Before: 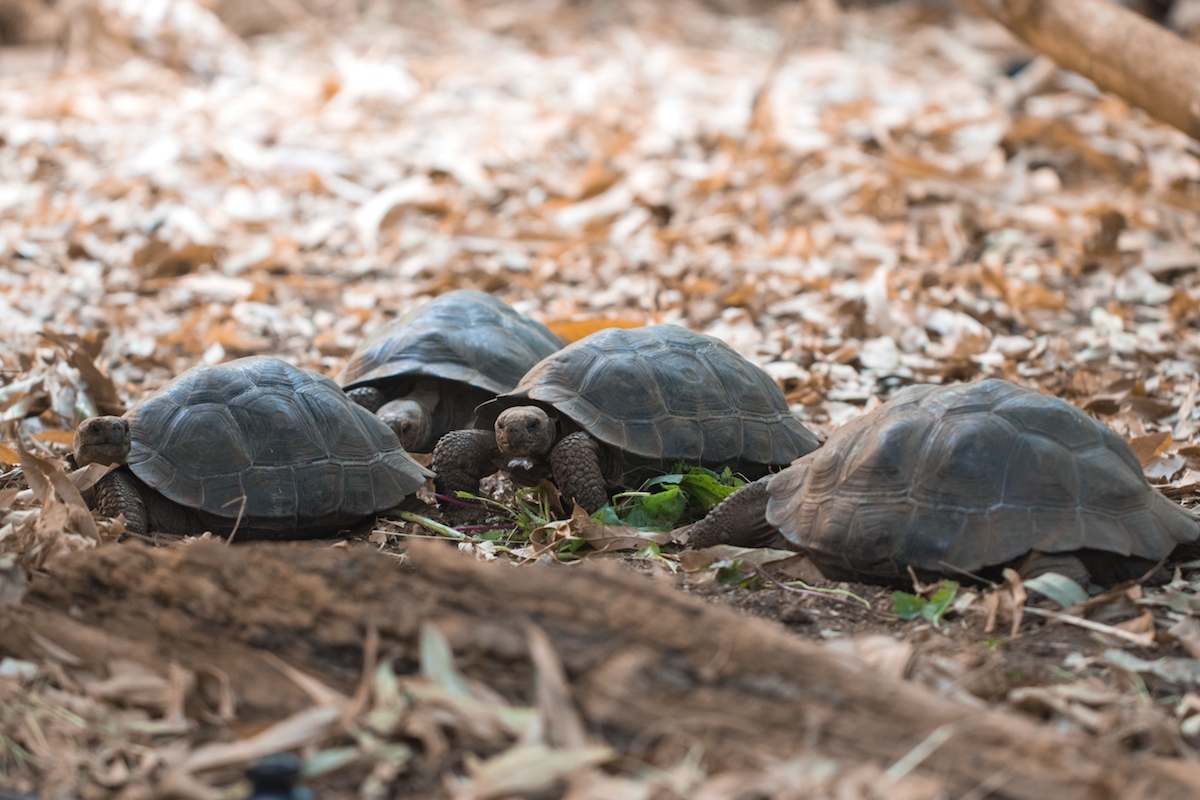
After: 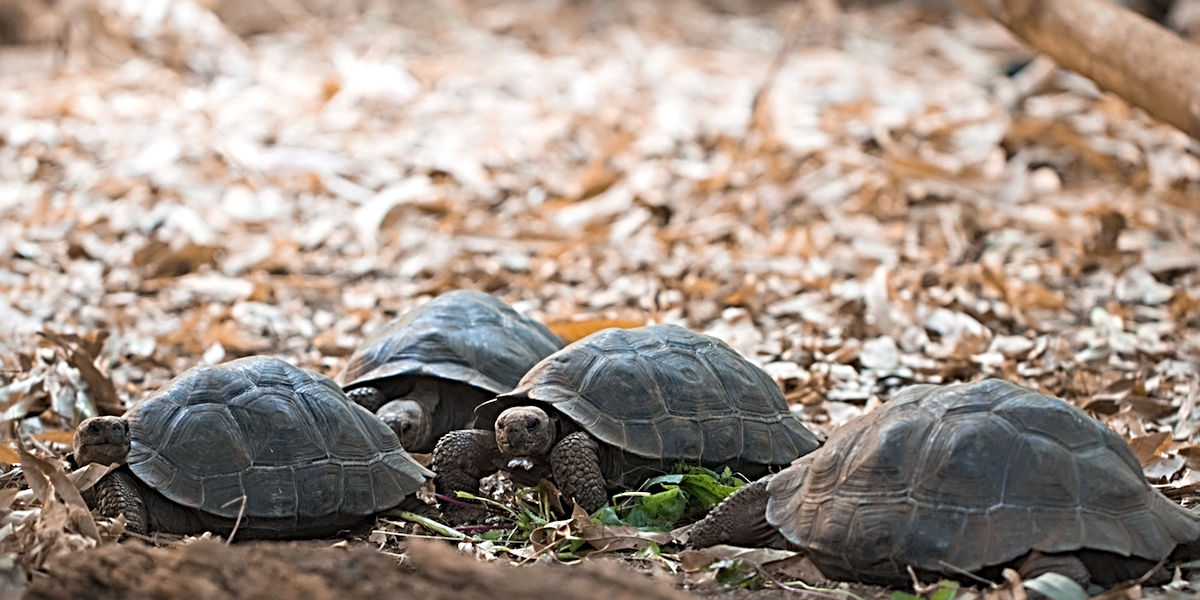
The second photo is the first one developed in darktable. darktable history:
shadows and highlights: shadows 30.86, highlights 0, soften with gaussian
sharpen: radius 3.69, amount 0.928
crop: bottom 24.967%
